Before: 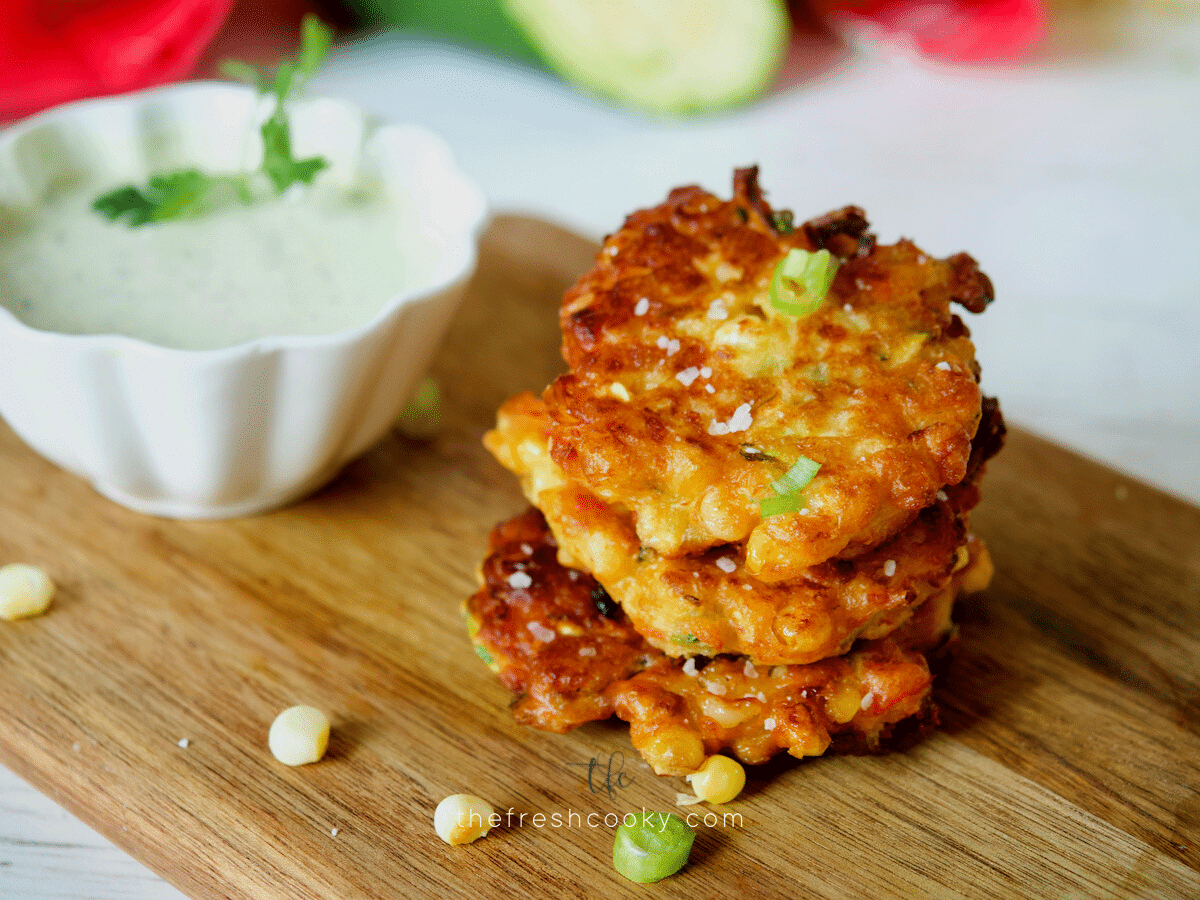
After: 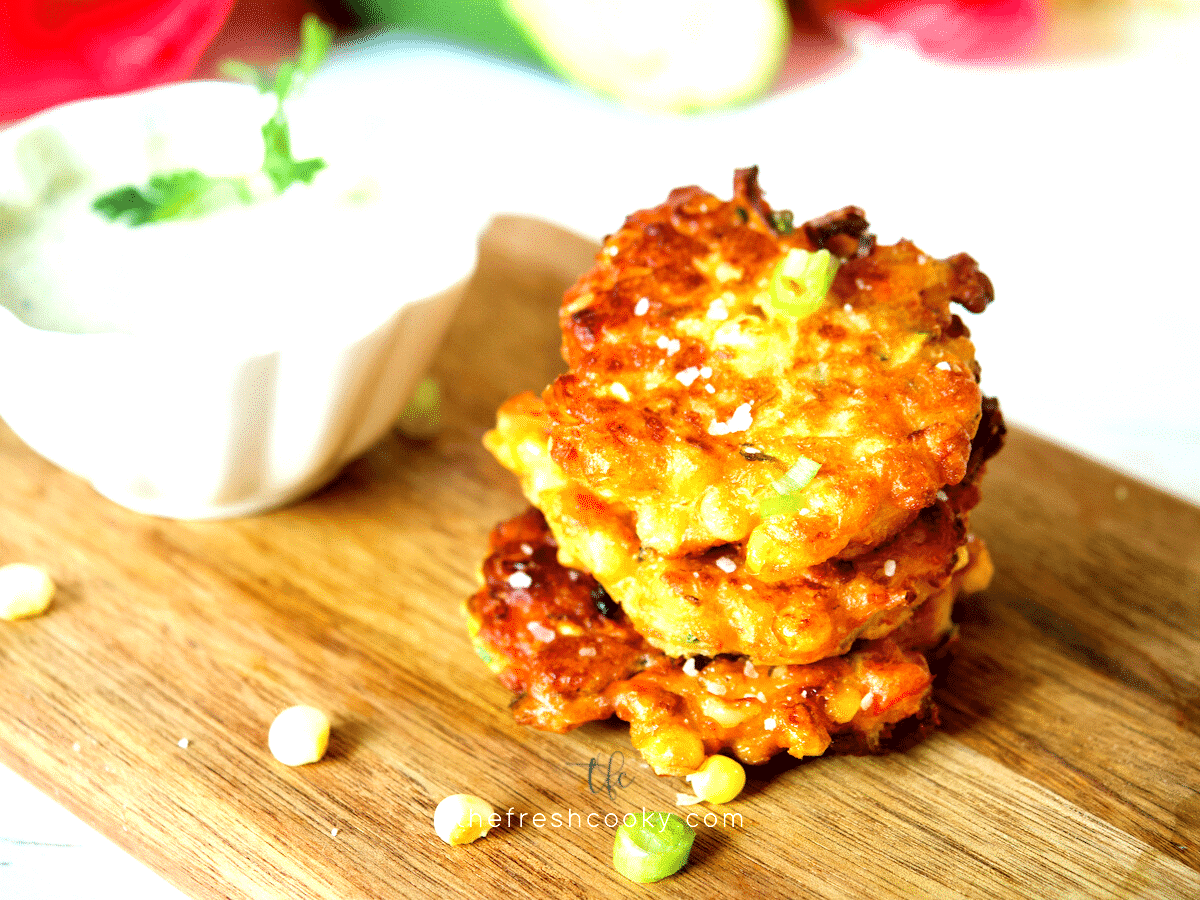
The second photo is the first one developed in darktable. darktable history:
exposure: exposure 1.141 EV, compensate highlight preservation false
